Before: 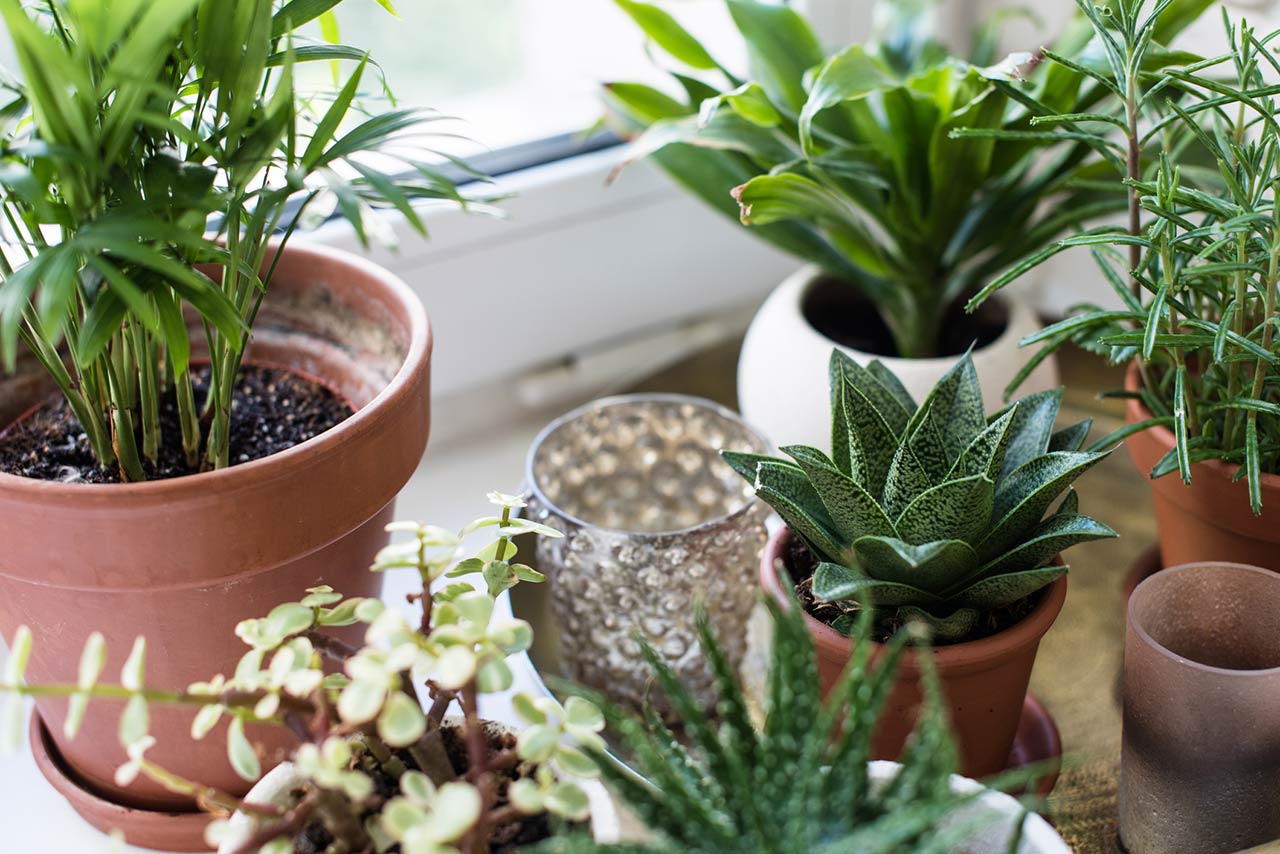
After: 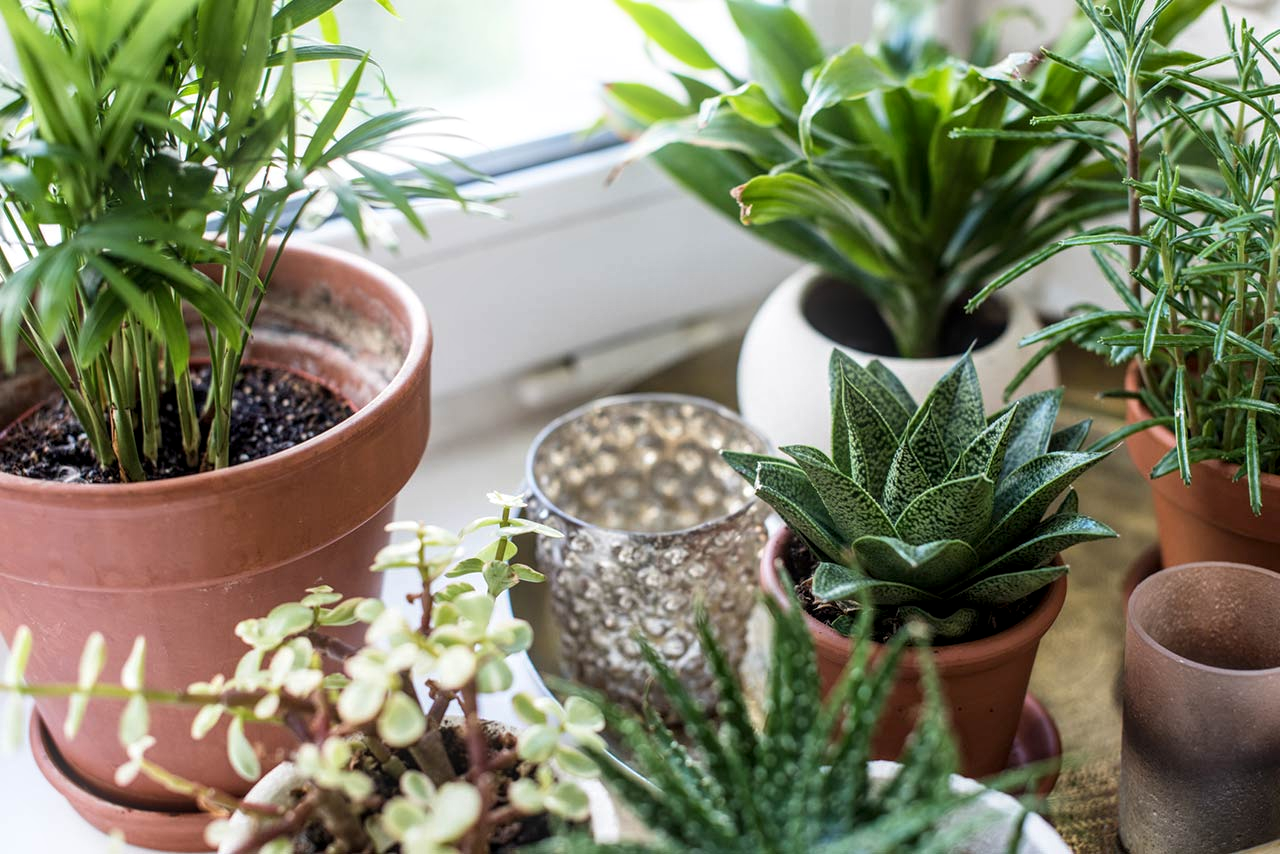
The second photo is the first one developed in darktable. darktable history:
local contrast: on, module defaults
bloom: size 13.65%, threshold 98.39%, strength 4.82%
